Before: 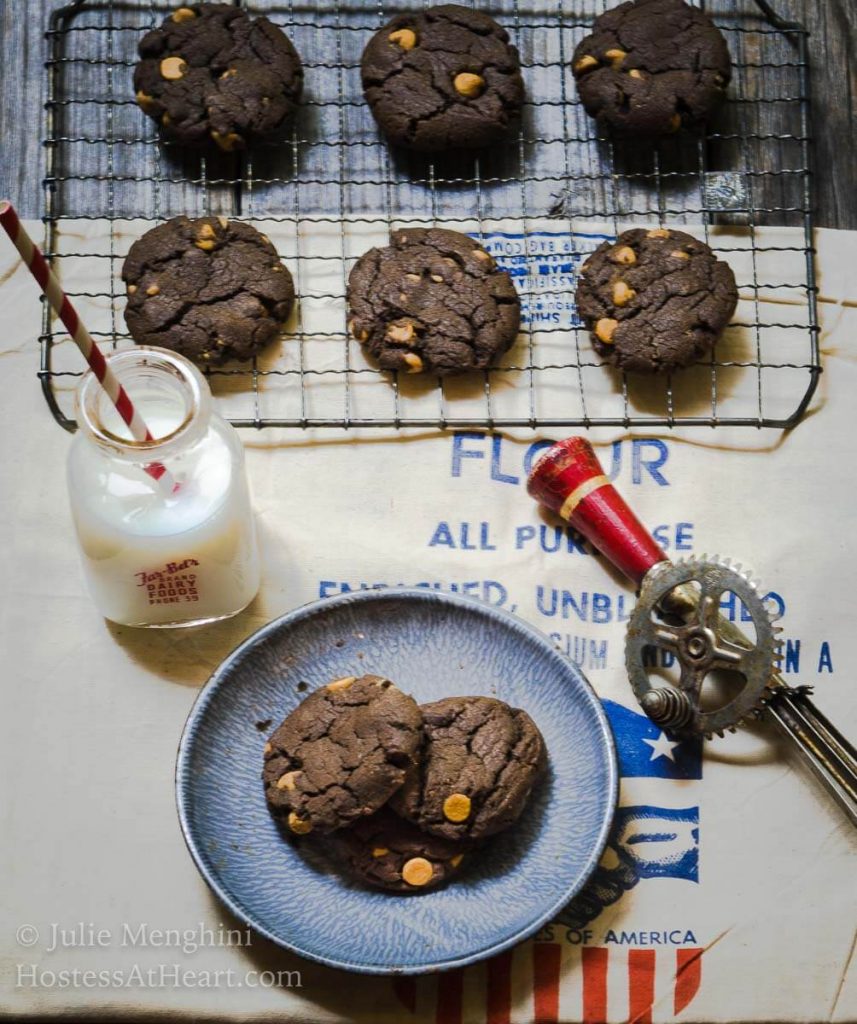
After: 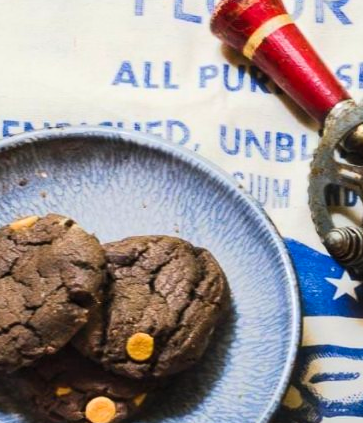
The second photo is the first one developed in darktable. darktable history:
crop: left 37.038%, top 45.045%, right 20.522%, bottom 13.598%
contrast brightness saturation: contrast 0.198, brightness 0.153, saturation 0.141
